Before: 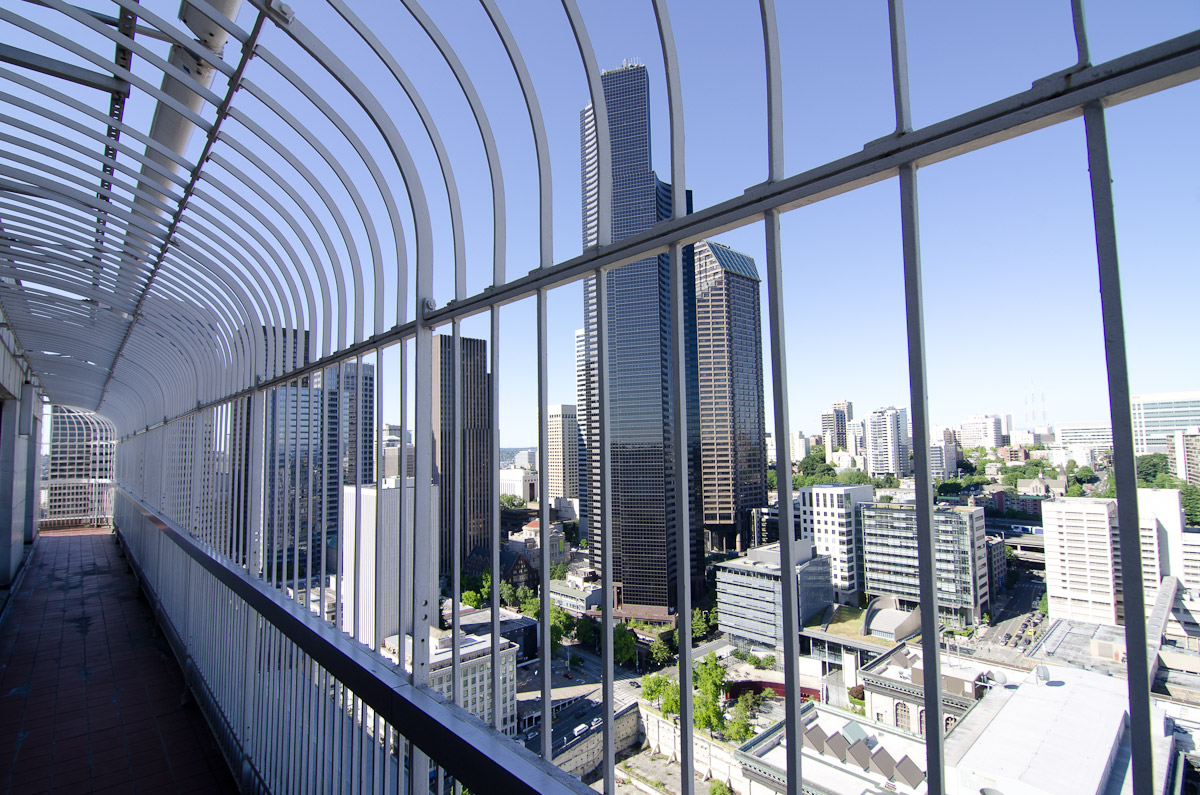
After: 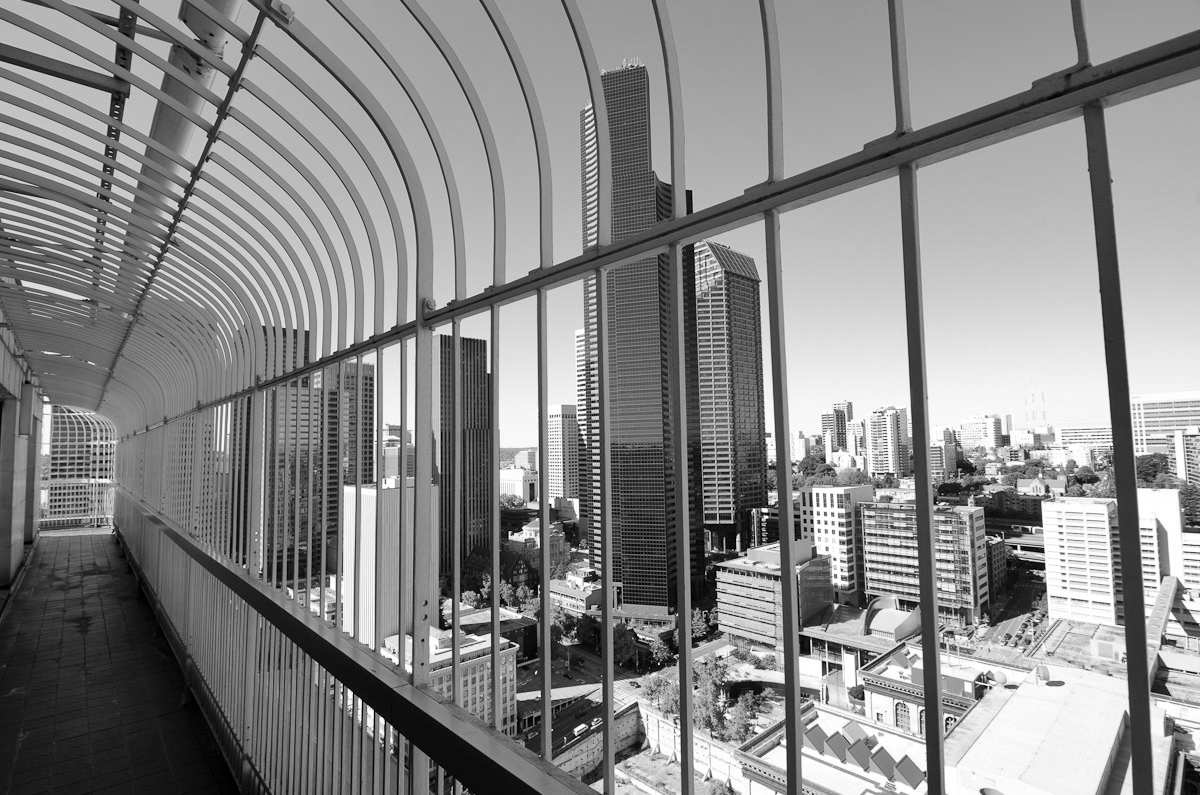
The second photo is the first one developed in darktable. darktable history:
shadows and highlights: soften with gaussian
monochrome: on, module defaults
color correction: highlights a* 5.81, highlights b* 4.84
